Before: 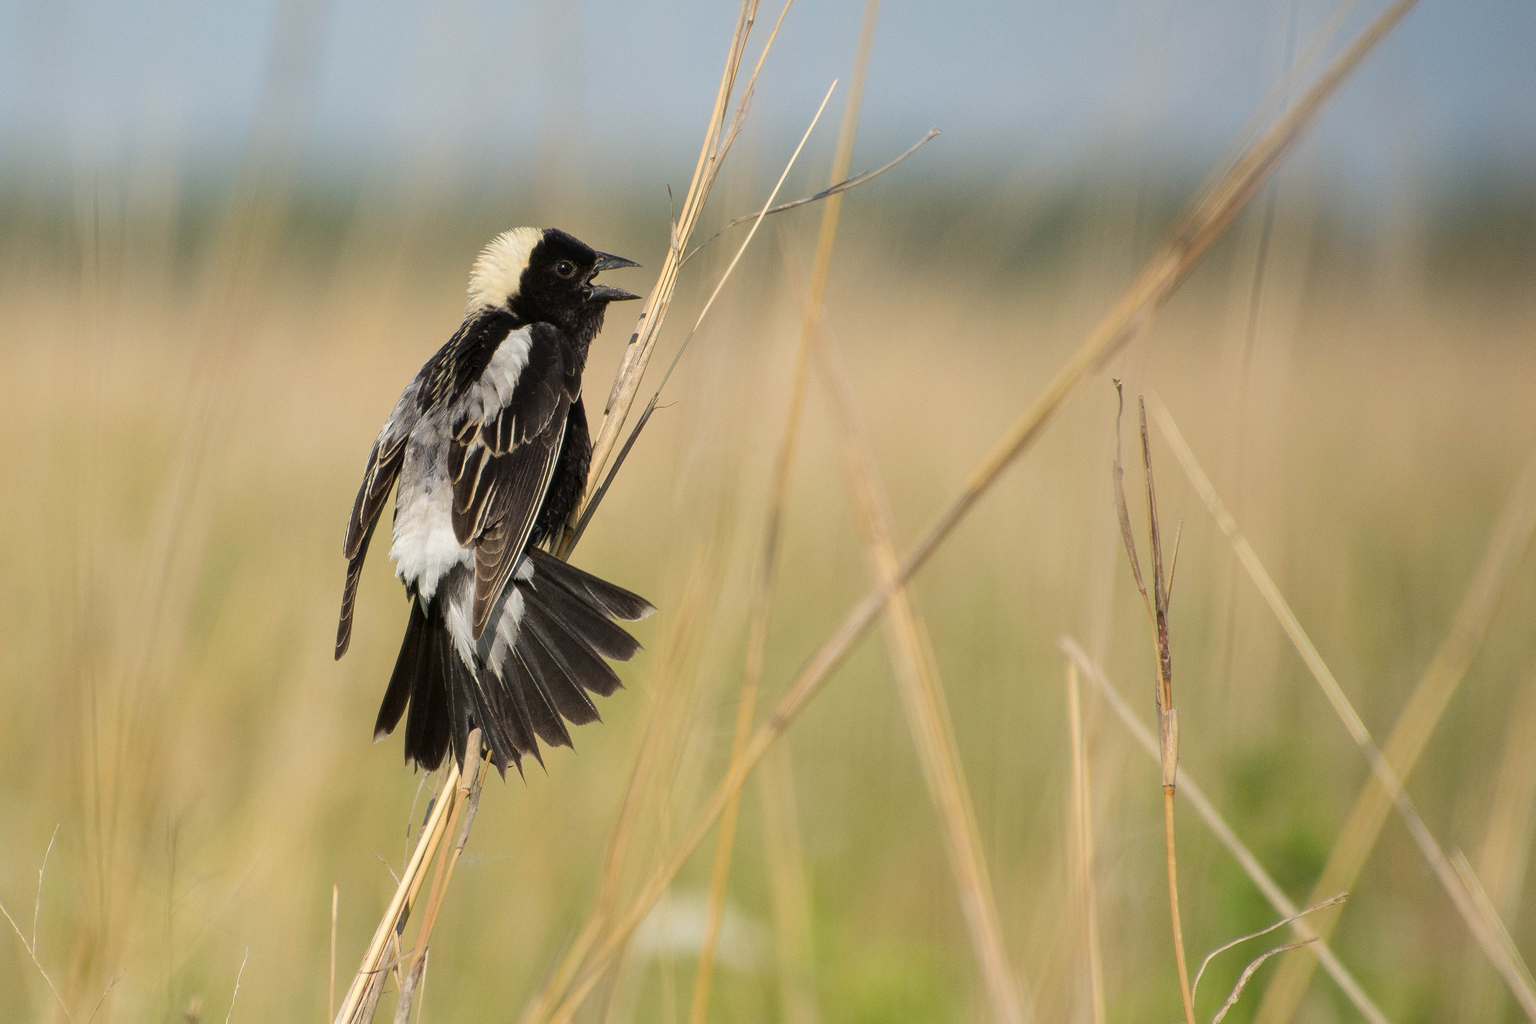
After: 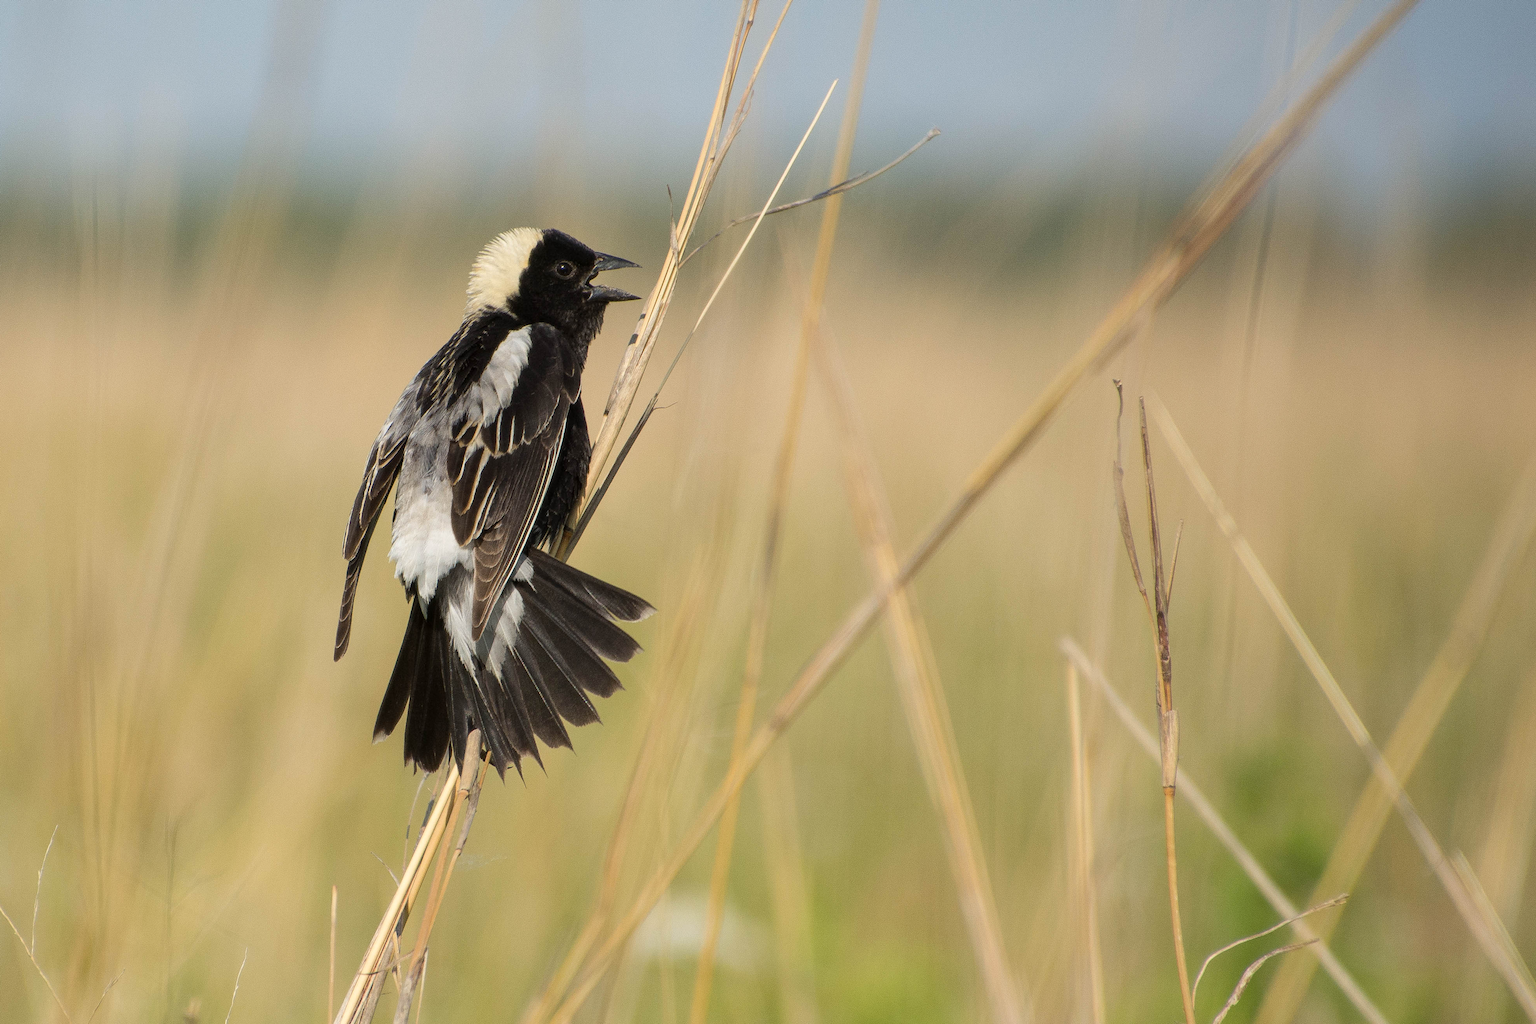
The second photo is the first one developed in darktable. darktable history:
crop and rotate: left 0.126%
tone equalizer: on, module defaults
